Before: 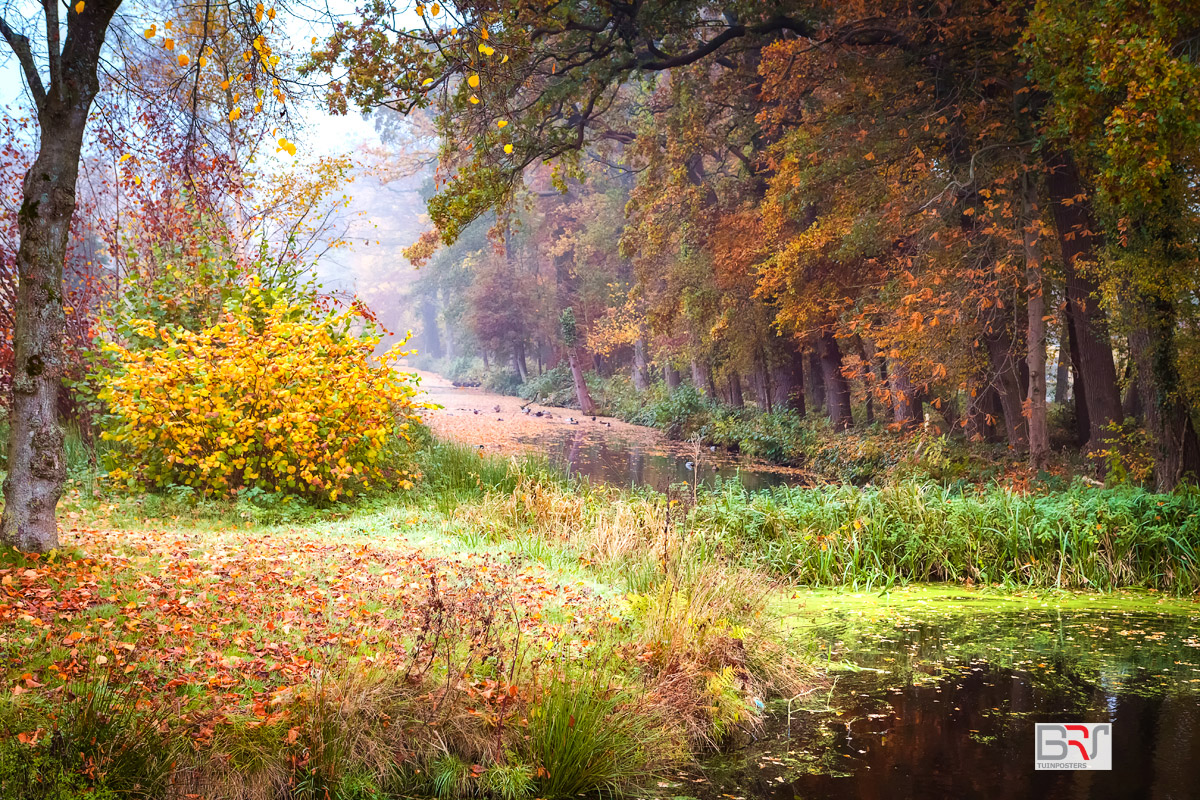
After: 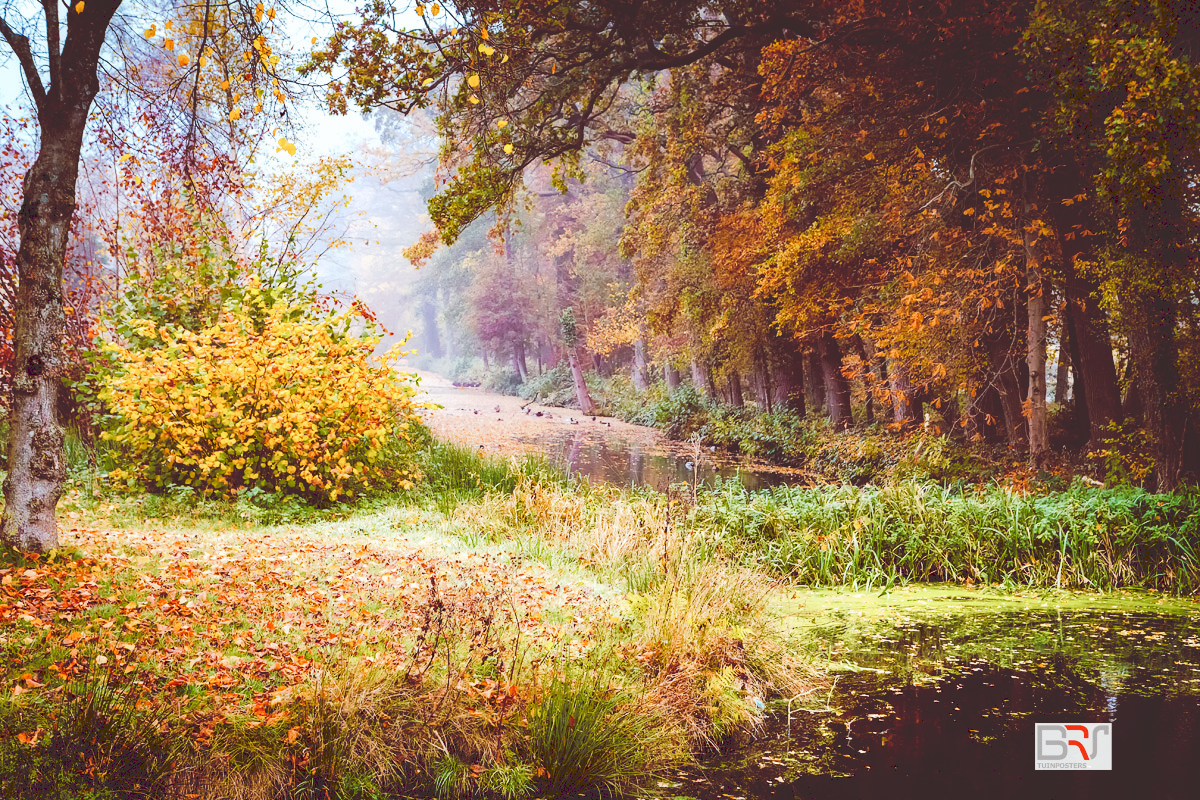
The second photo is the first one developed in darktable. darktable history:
tone curve: curves: ch0 [(0, 0) (0.003, 0.178) (0.011, 0.177) (0.025, 0.177) (0.044, 0.178) (0.069, 0.178) (0.1, 0.18) (0.136, 0.183) (0.177, 0.199) (0.224, 0.227) (0.277, 0.278) (0.335, 0.357) (0.399, 0.449) (0.468, 0.546) (0.543, 0.65) (0.623, 0.724) (0.709, 0.804) (0.801, 0.868) (0.898, 0.921) (1, 1)], preserve colors none
color look up table: target L [94.74, 95.08, 87.25, 87.79, 76.79, 54.02, 52.24, 52.19, 49.82, 29.69, 26.75, 7.028, 200.37, 94.85, 77.84, 70.85, 56.5, 56.63, 53.75, 47.99, 41.38, 35.36, 29.91, 31.1, 11.82, 6.615, 84.83, 65.49, 61.21, 63.75, 53.71, 48.31, 53.93, 49.27, 45.74, 46.06, 39.38, 31.93, 27.55, 33.33, 13.56, 14.67, 8.932, 74.64, 72.18, 59.55, 49.29, 44.66, 24.95], target a [-12, -6.388, -38.22, -47, -55.25, -35.87, -5.494, -26.04, -3.475, -12.43, -14.6, 39.29, 0, 3.366, 20.89, 22, 49.4, 36.27, 20.12, 53.96, 53.4, 35.47, 10.98, 9.374, 48.96, 38.09, 32.4, 0.281, 28.75, 70.3, 58.48, 15.17, 85.39, 31.08, 3.57, 62.82, 50.28, 37.21, 14.21, 51.34, 55.56, 60.85, 43.53, -28.74, -10.32, -16.75, -17.19, -0.054, -0.512], target b [64.57, 23.05, 67.59, -7.744, 26.33, 46.67, 46.4, 15.98, 38.15, 5.663, 45.52, 11.61, 0, 1.708, 9.135, 35.86, 31.45, 55.24, 19.83, 13.02, 70.58, 37.78, 51.04, 8.3, 19.87, 10.87, -19.89, 1.903, -3.586, -52.93, -10.41, -70.74, -60.32, -21.22, 3.386, -36.78, -11.64, -5.974, -38.13, -49.66, -34.12, -57.65, 14.8, -28.87, -35.05, -50.12, -16.7, -35.92, -10.79], num patches 49
